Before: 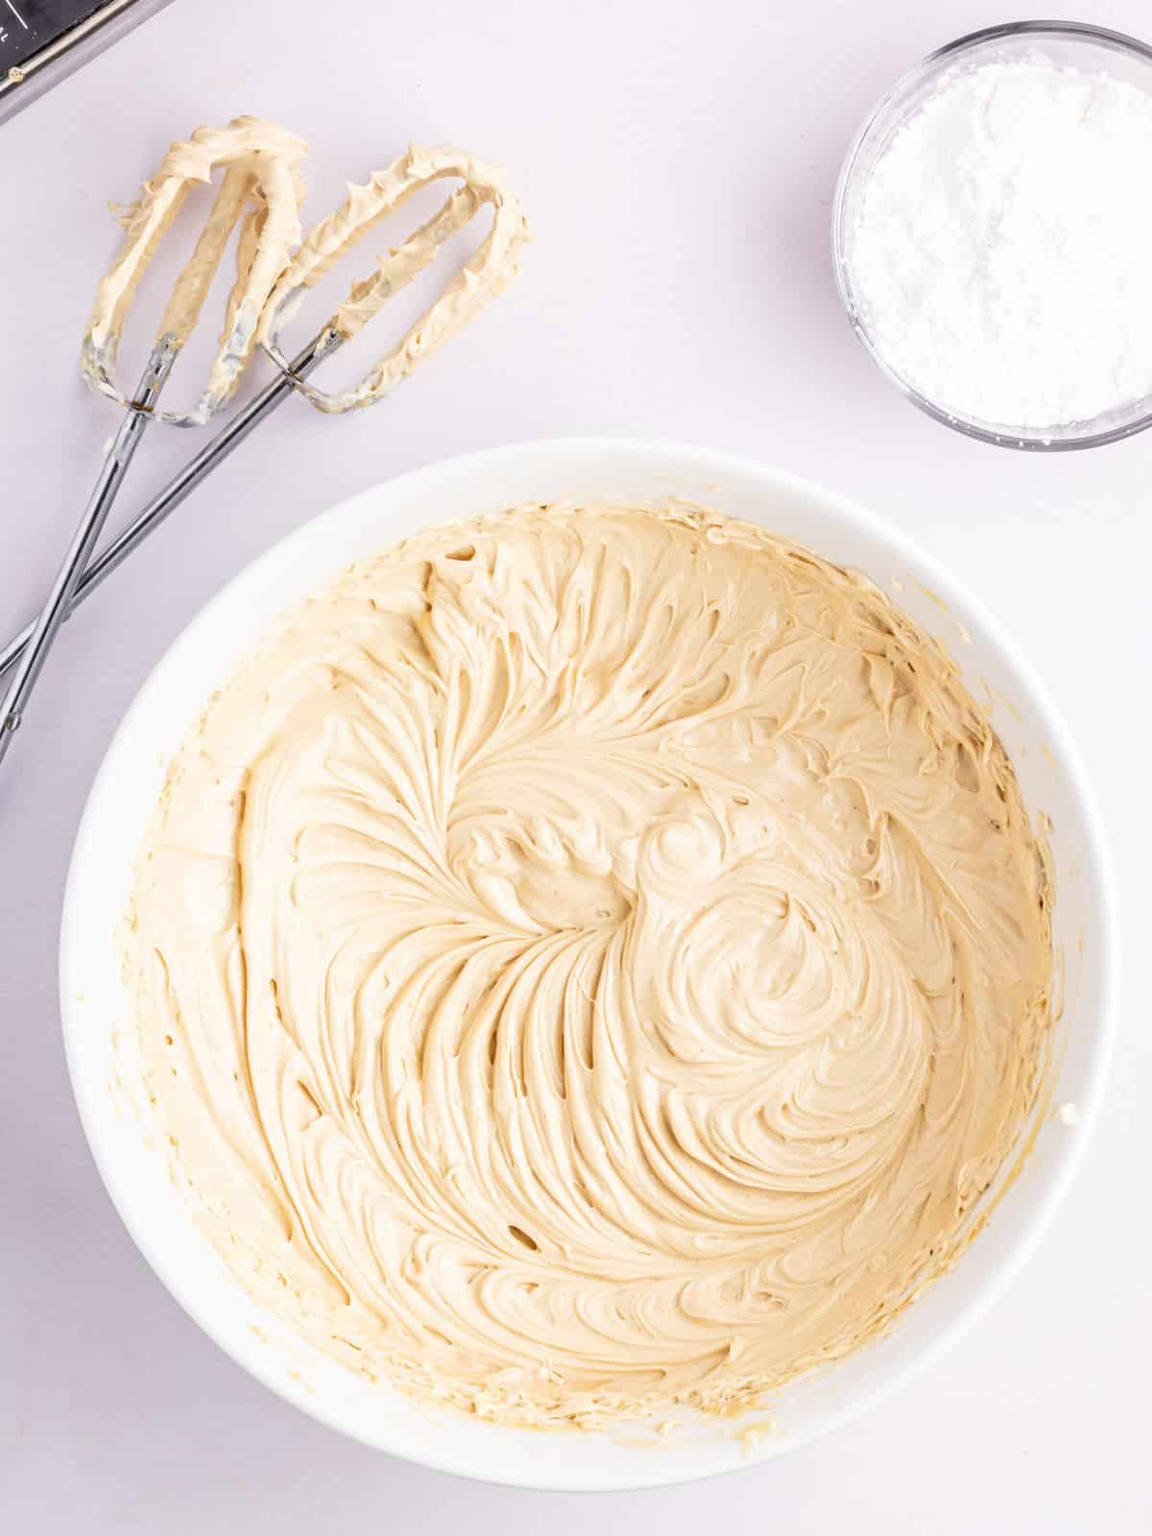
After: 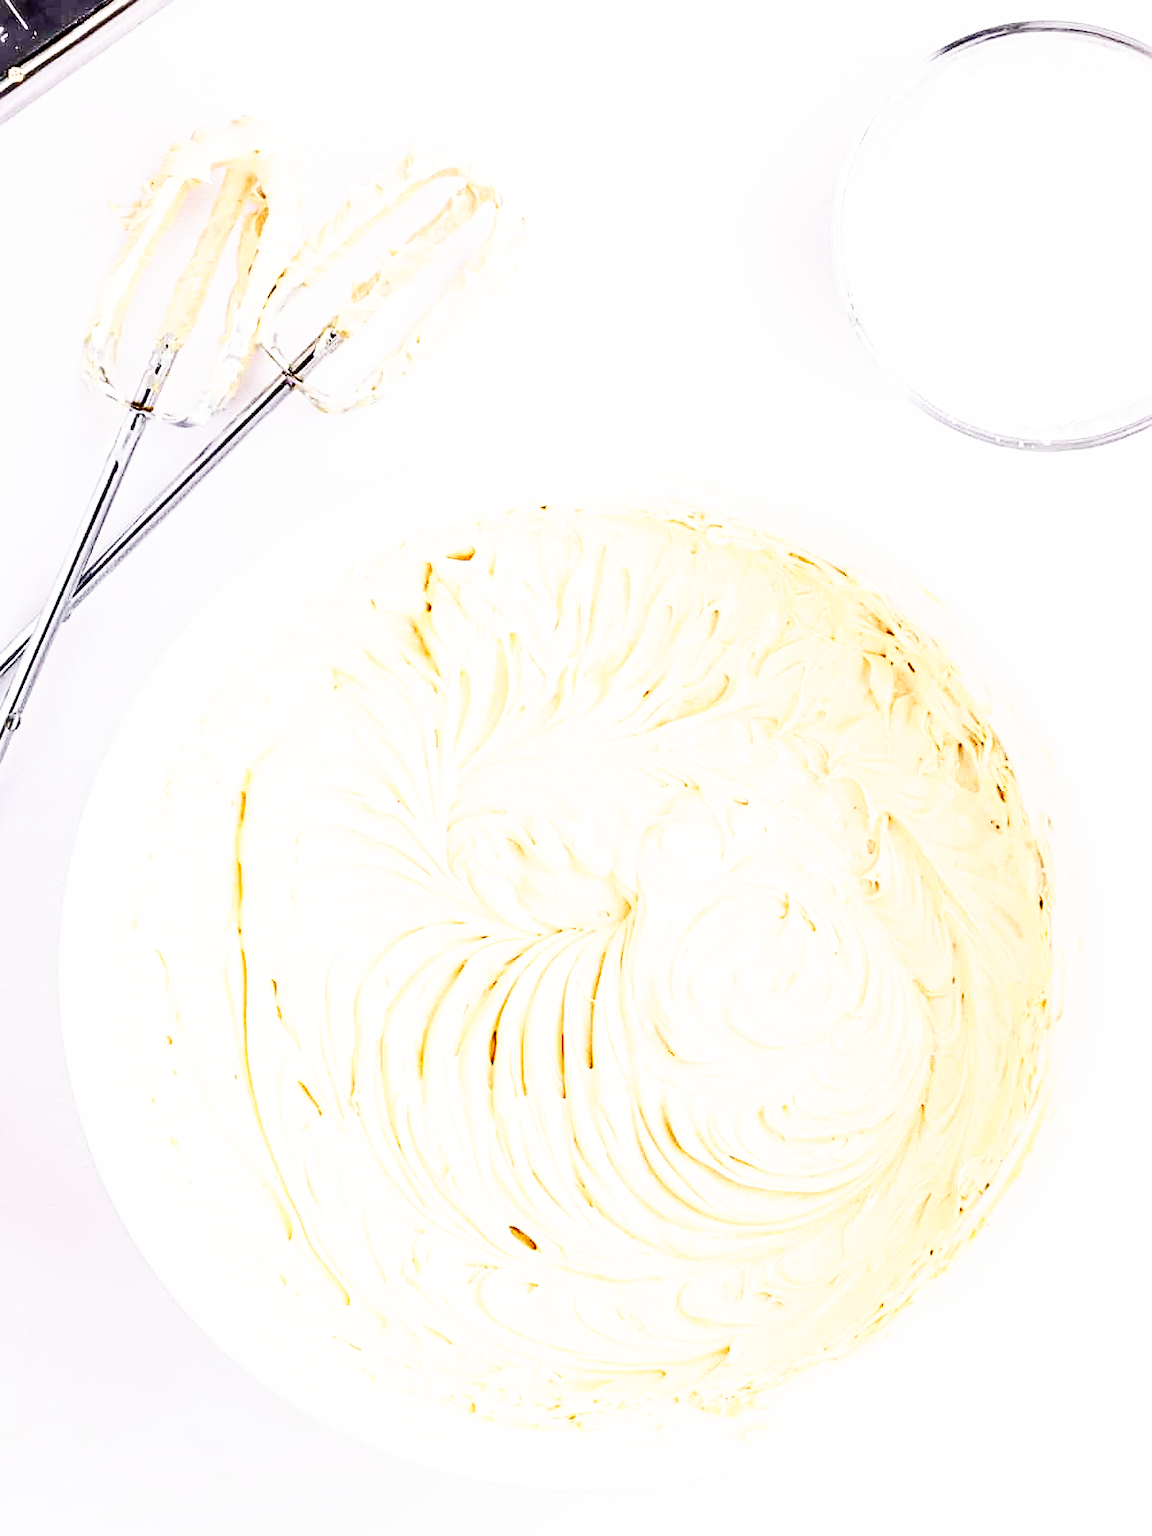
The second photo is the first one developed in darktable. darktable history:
base curve: curves: ch0 [(0, 0) (0.007, 0.004) (0.027, 0.03) (0.046, 0.07) (0.207, 0.54) (0.442, 0.872) (0.673, 0.972) (1, 1)], preserve colors none
contrast brightness saturation: contrast 0.191, brightness -0.23, saturation 0.107
sharpen: on, module defaults
